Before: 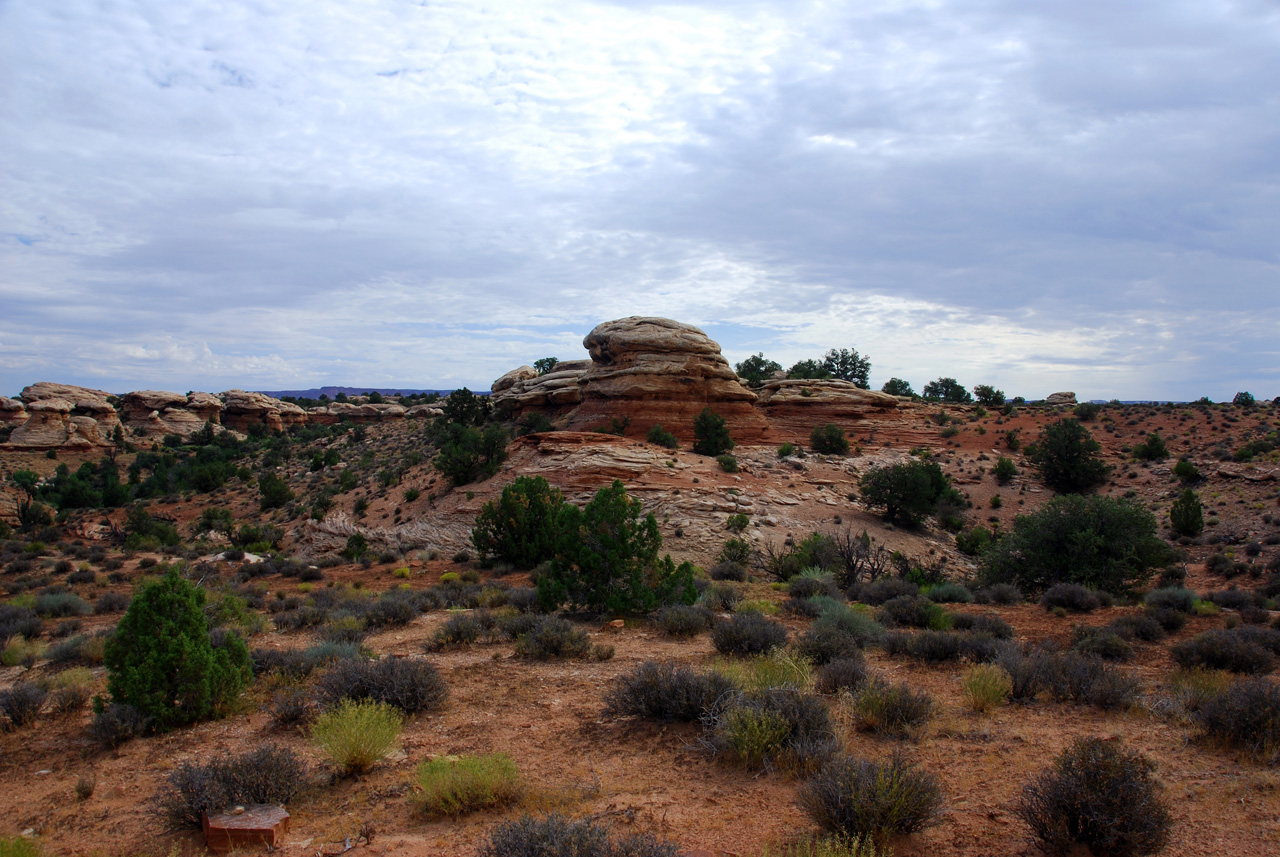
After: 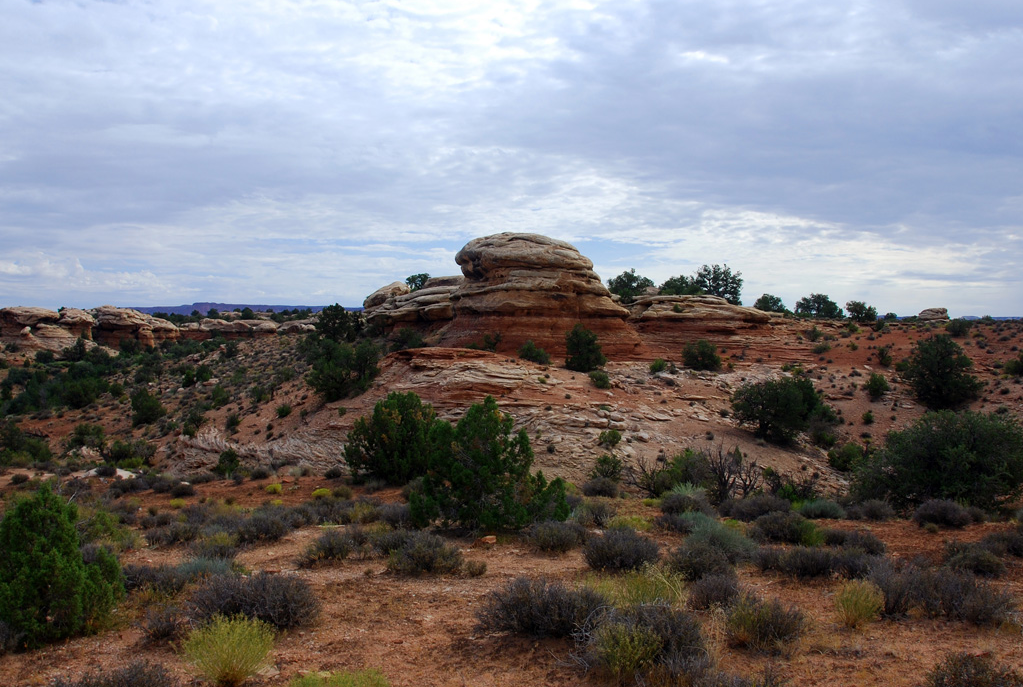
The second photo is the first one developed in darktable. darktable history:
crop and rotate: left 10.061%, top 9.892%, right 9.997%, bottom 9.861%
